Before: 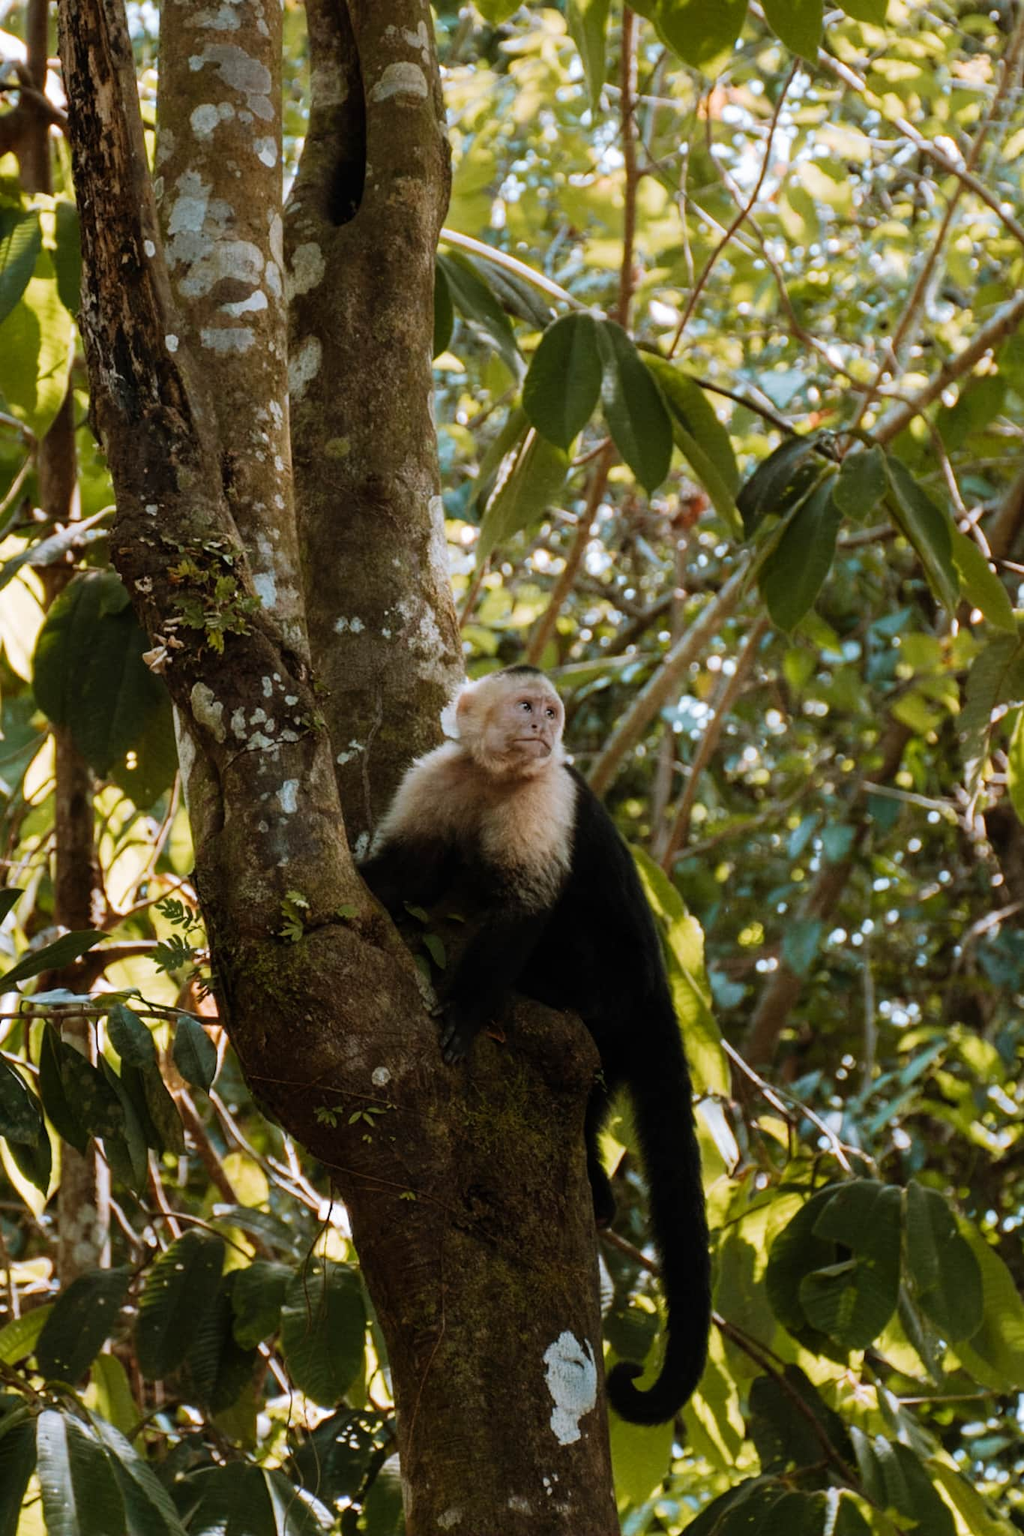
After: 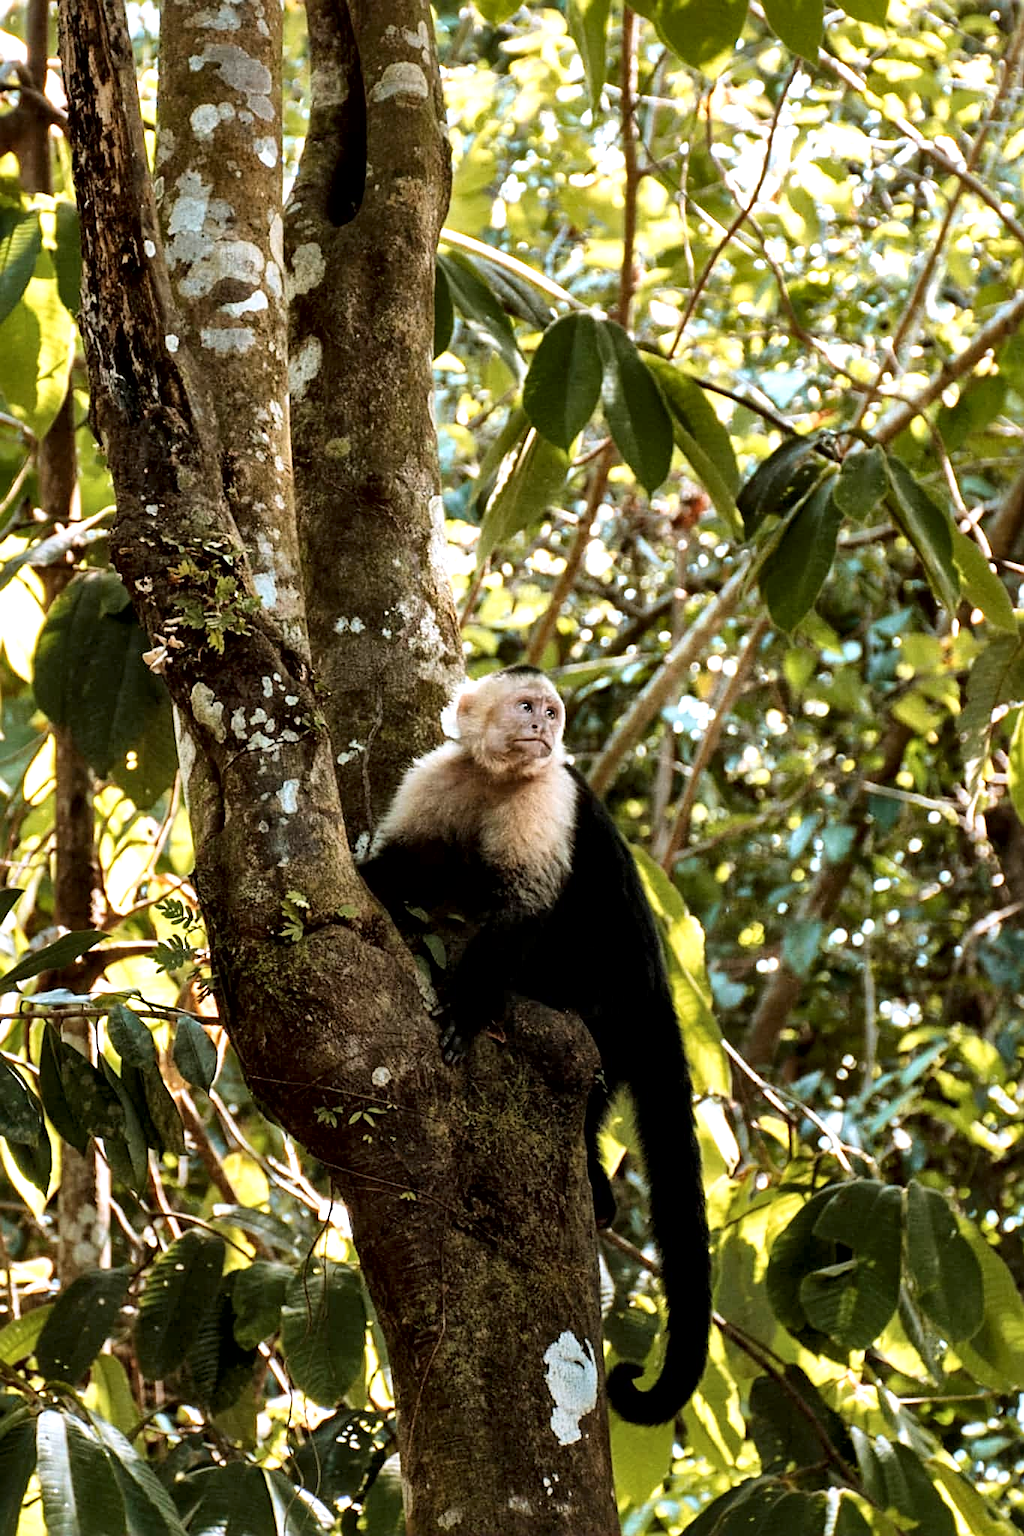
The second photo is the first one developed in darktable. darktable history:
sharpen: on, module defaults
local contrast: mode bilateral grid, contrast 71, coarseness 75, detail 181%, midtone range 0.2
exposure: exposure 0.61 EV, compensate highlight preservation false
